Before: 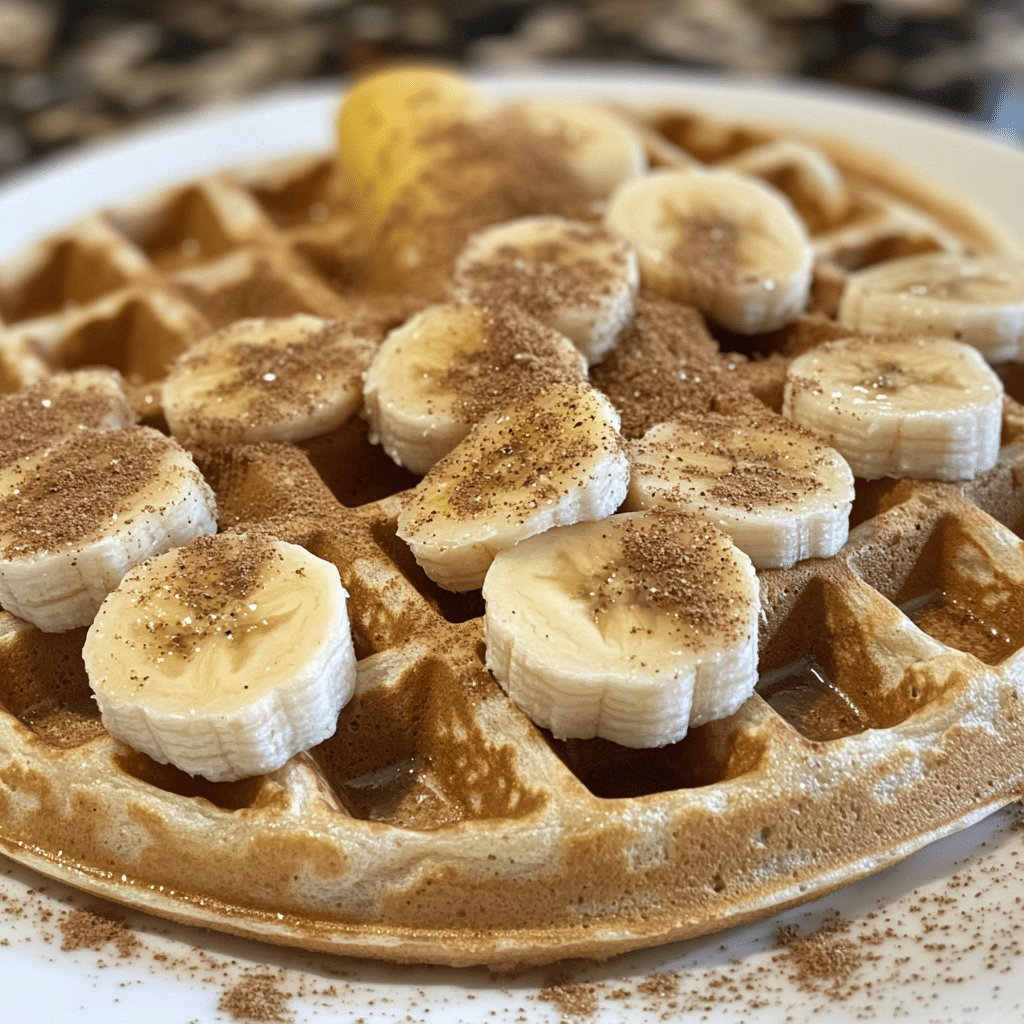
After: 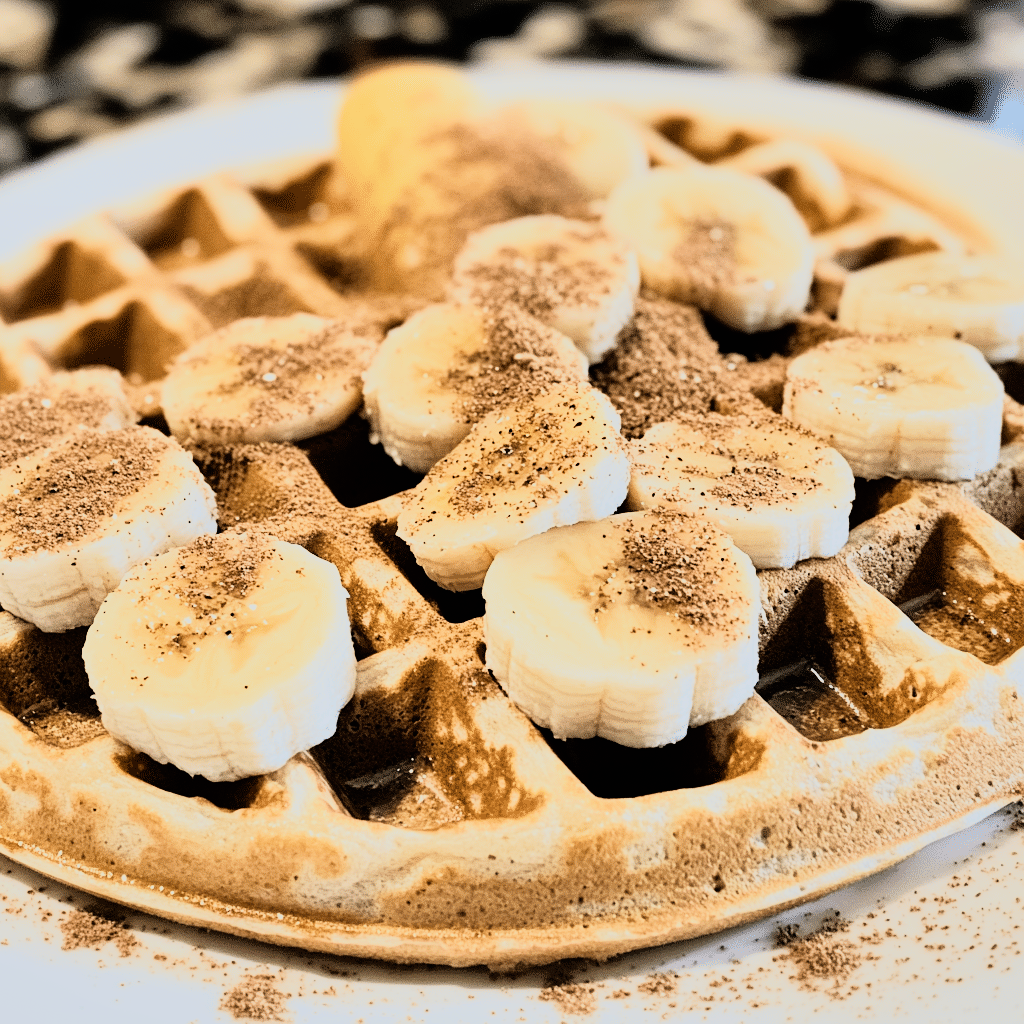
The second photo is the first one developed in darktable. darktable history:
rgb curve: curves: ch0 [(0, 0) (0.21, 0.15) (0.24, 0.21) (0.5, 0.75) (0.75, 0.96) (0.89, 0.99) (1, 1)]; ch1 [(0, 0.02) (0.21, 0.13) (0.25, 0.2) (0.5, 0.67) (0.75, 0.9) (0.89, 0.97) (1, 1)]; ch2 [(0, 0.02) (0.21, 0.13) (0.25, 0.2) (0.5, 0.67) (0.75, 0.9) (0.89, 0.97) (1, 1)], compensate middle gray true
shadows and highlights: shadows 37.27, highlights -28.18, soften with gaussian
filmic rgb: black relative exposure -7.75 EV, white relative exposure 4.4 EV, threshold 3 EV, hardness 3.76, latitude 50%, contrast 1.1, color science v5 (2021), contrast in shadows safe, contrast in highlights safe, enable highlight reconstruction true
